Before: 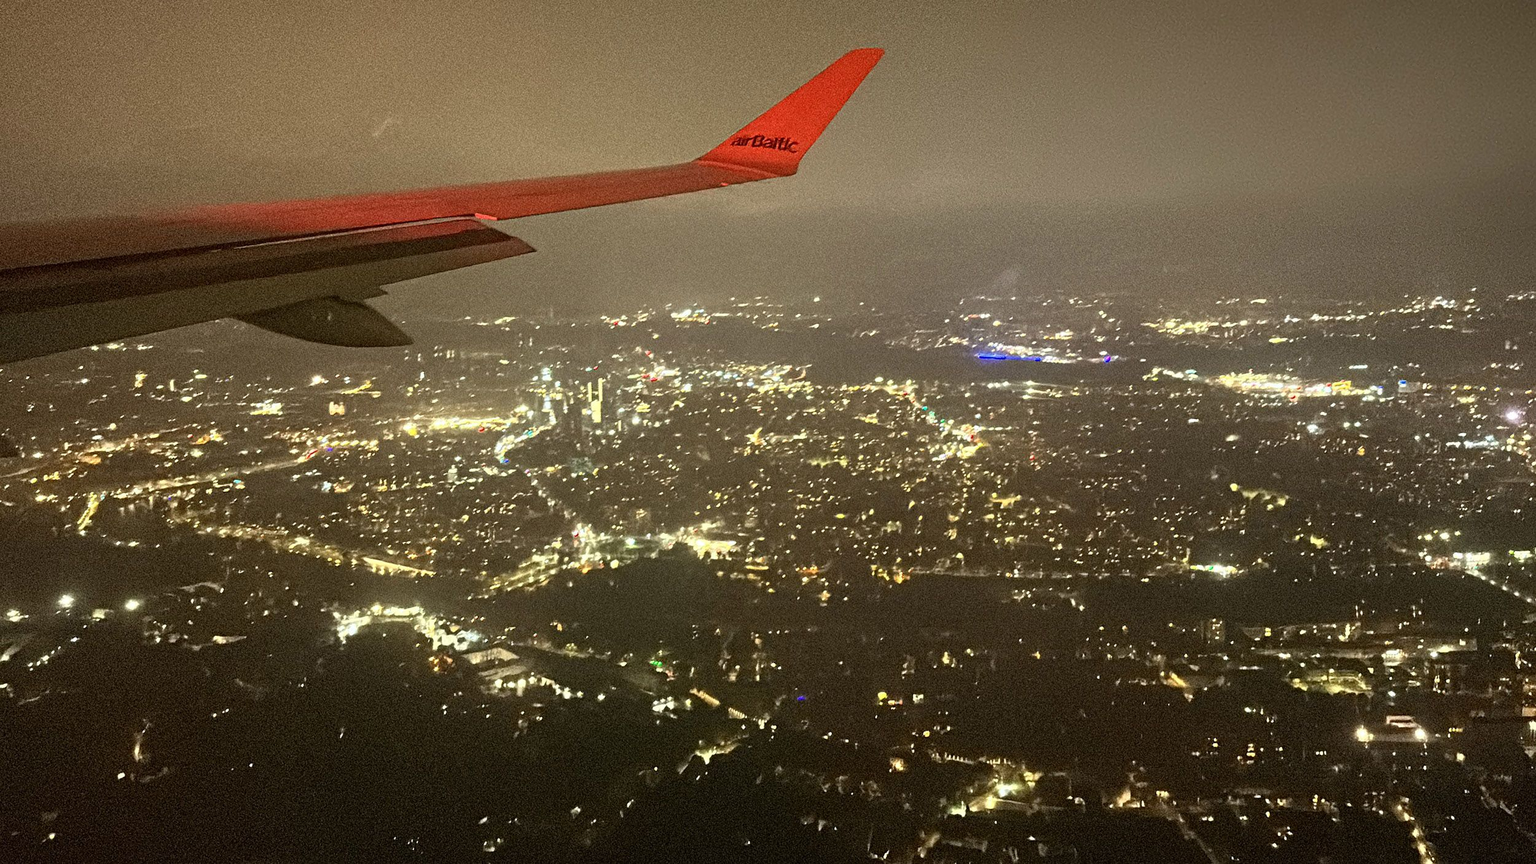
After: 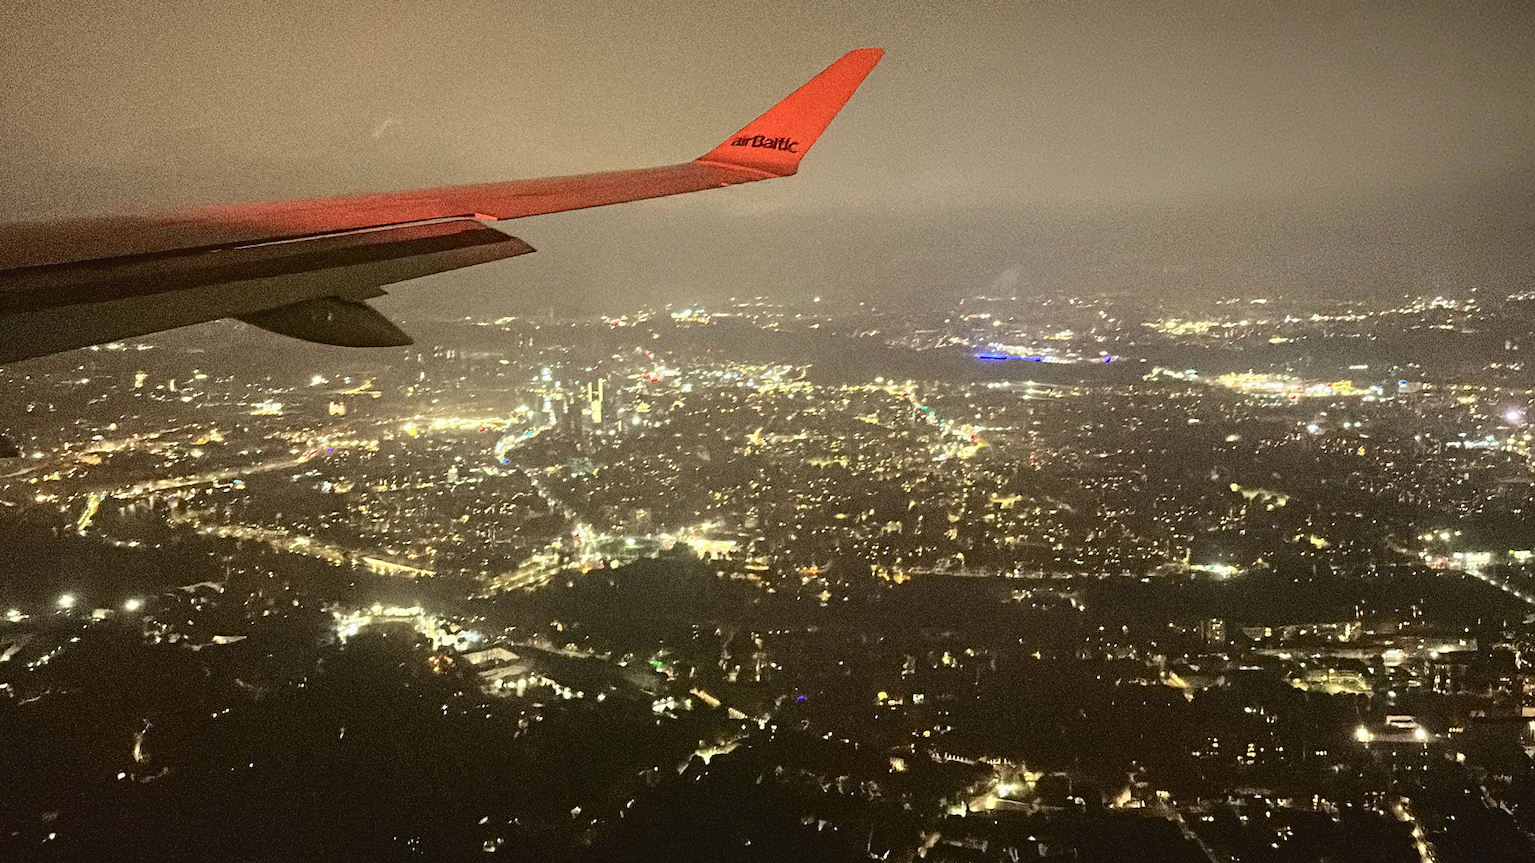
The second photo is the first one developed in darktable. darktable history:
tone curve: curves: ch0 [(0, 0) (0.003, 0.047) (0.011, 0.05) (0.025, 0.053) (0.044, 0.057) (0.069, 0.062) (0.1, 0.084) (0.136, 0.115) (0.177, 0.159) (0.224, 0.216) (0.277, 0.289) (0.335, 0.382) (0.399, 0.474) (0.468, 0.561) (0.543, 0.636) (0.623, 0.705) (0.709, 0.778) (0.801, 0.847) (0.898, 0.916) (1, 1)], color space Lab, independent channels, preserve colors none
